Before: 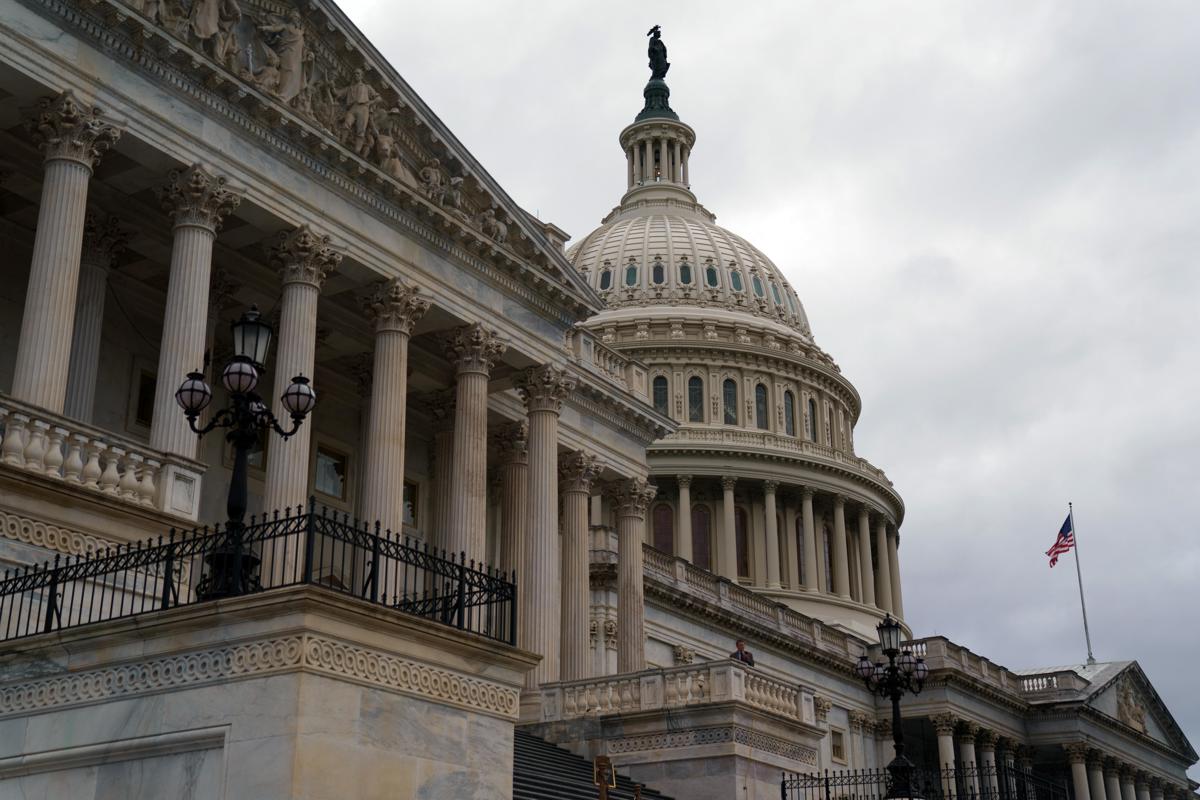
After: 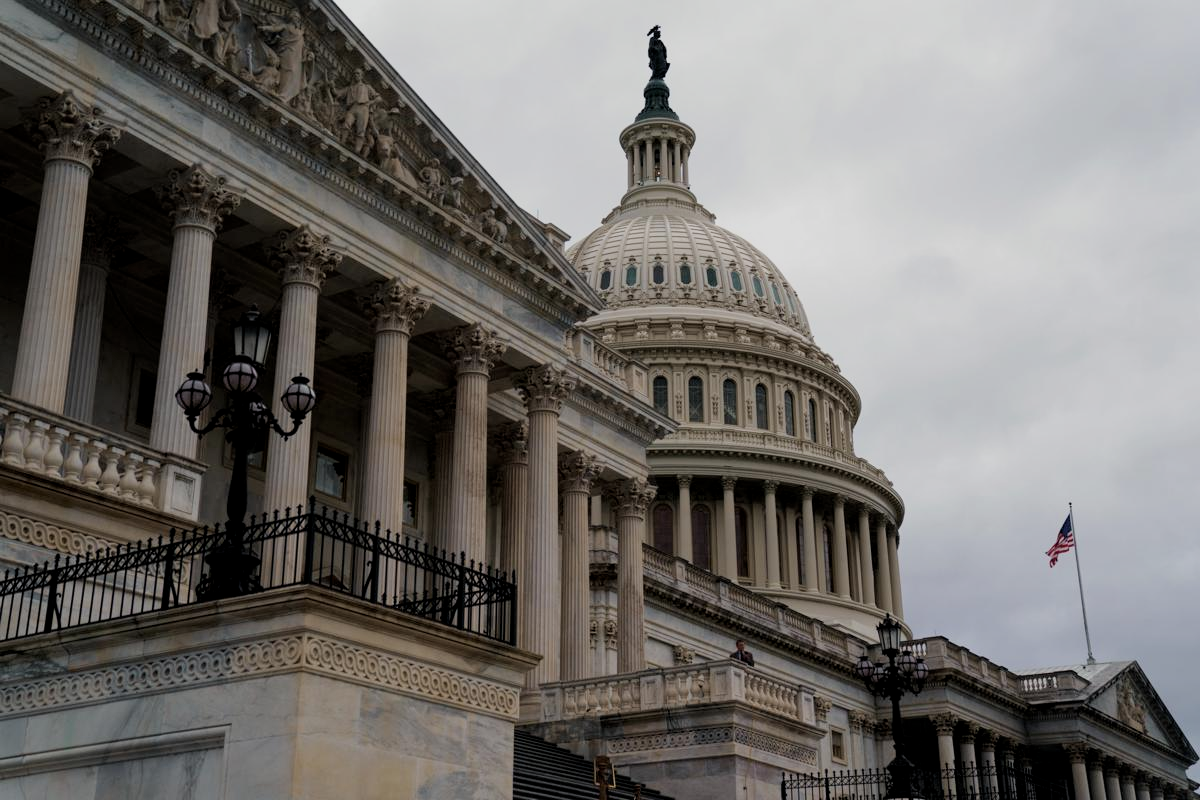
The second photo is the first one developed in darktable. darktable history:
filmic rgb: black relative exposure -8 EV, white relative exposure 3.99 EV, threshold 2.97 EV, hardness 4.11, contrast 0.991, enable highlight reconstruction true
local contrast: highlights 101%, shadows 98%, detail 119%, midtone range 0.2
